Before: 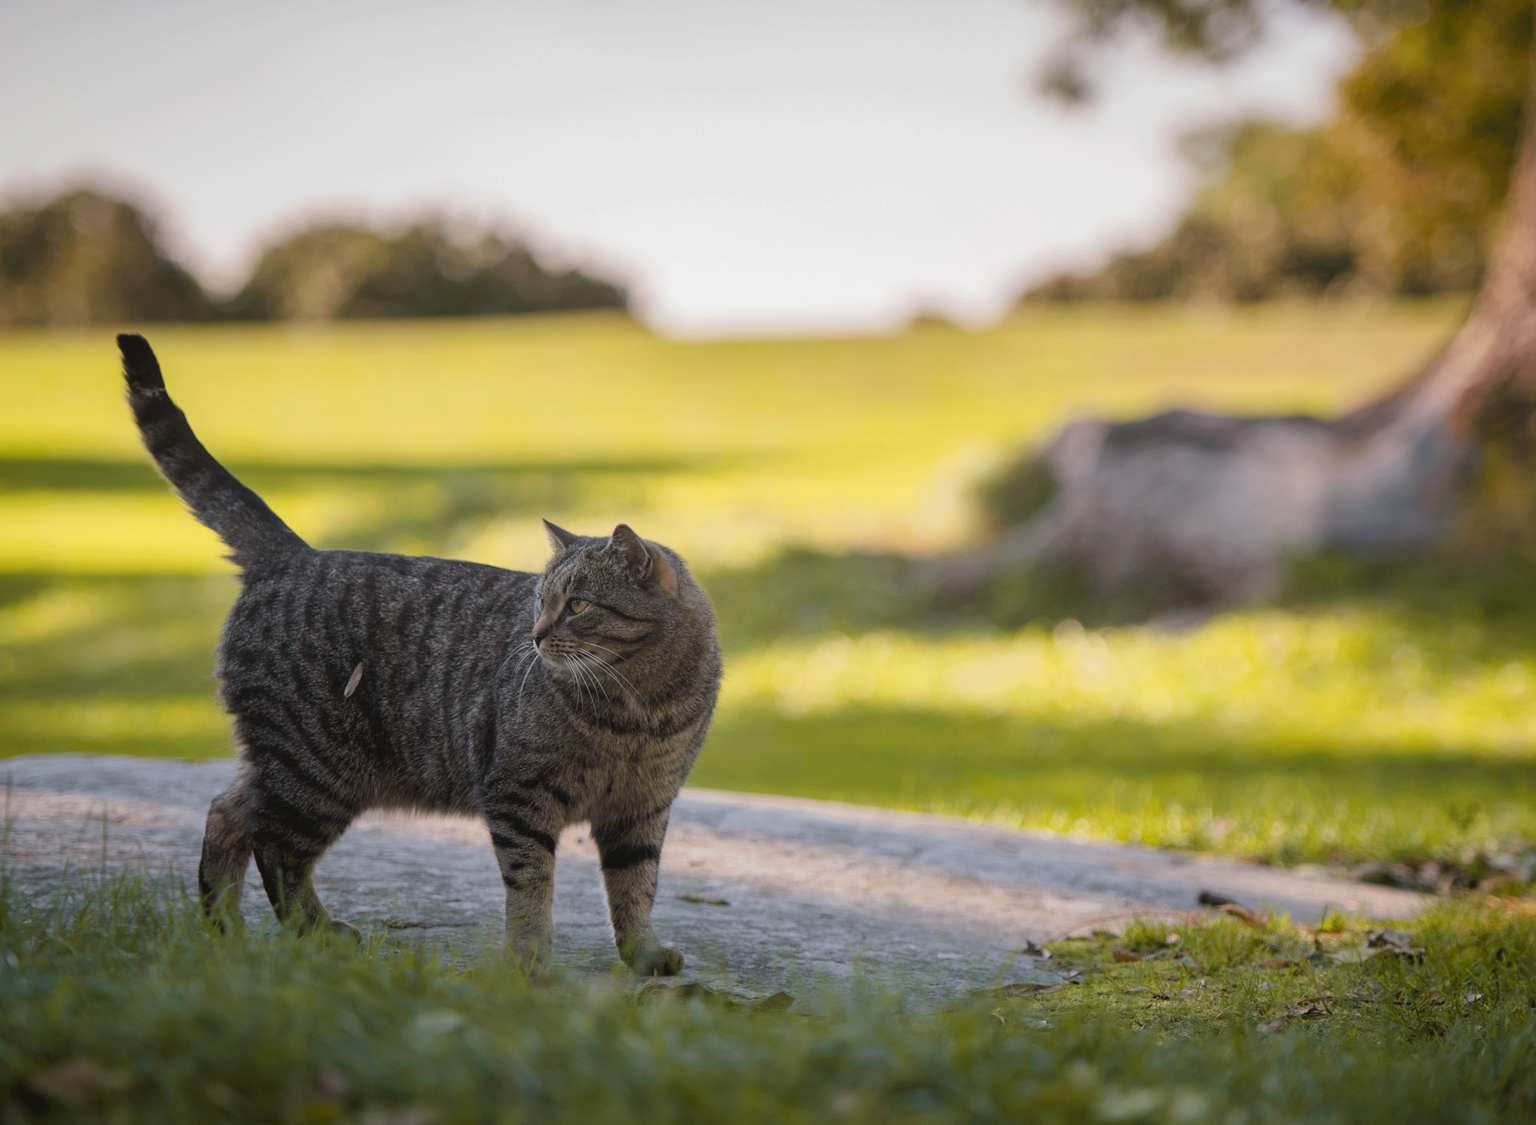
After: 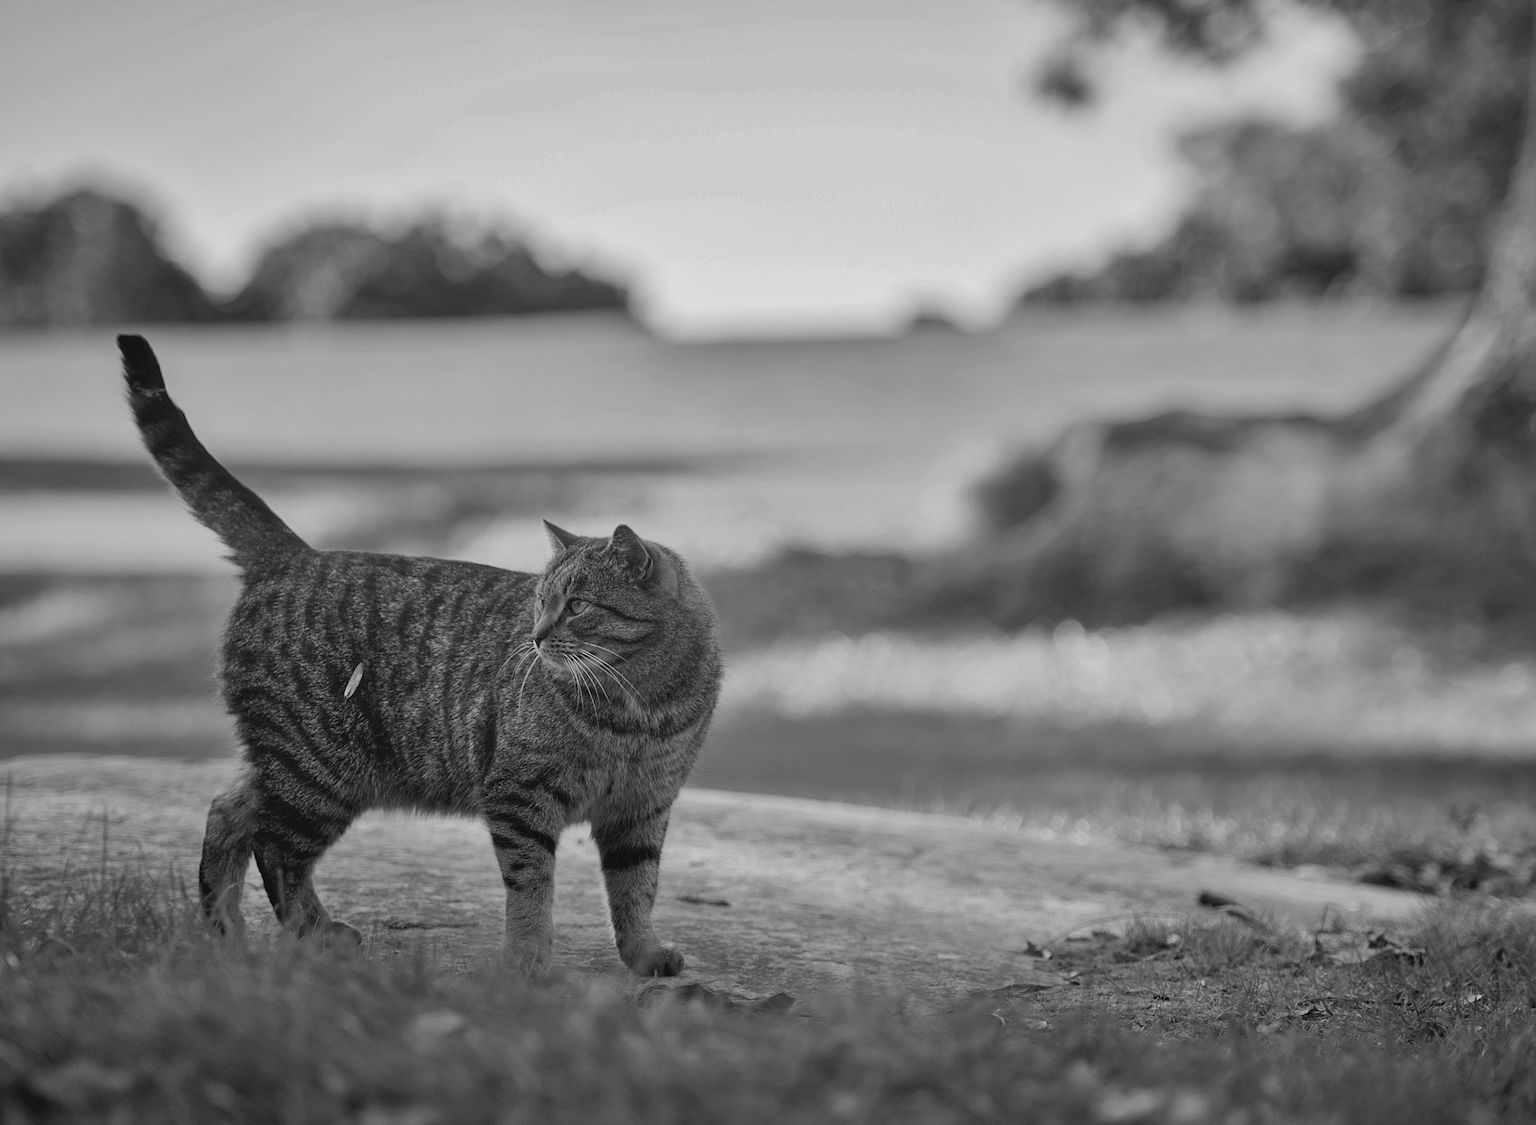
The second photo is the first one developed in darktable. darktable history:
shadows and highlights: shadows 52.42, soften with gaussian
color calibration: output gray [0.23, 0.37, 0.4, 0], gray › normalize channels true, illuminant same as pipeline (D50), adaptation XYZ, x 0.346, y 0.359, gamut compression 0
sharpen: on, module defaults
